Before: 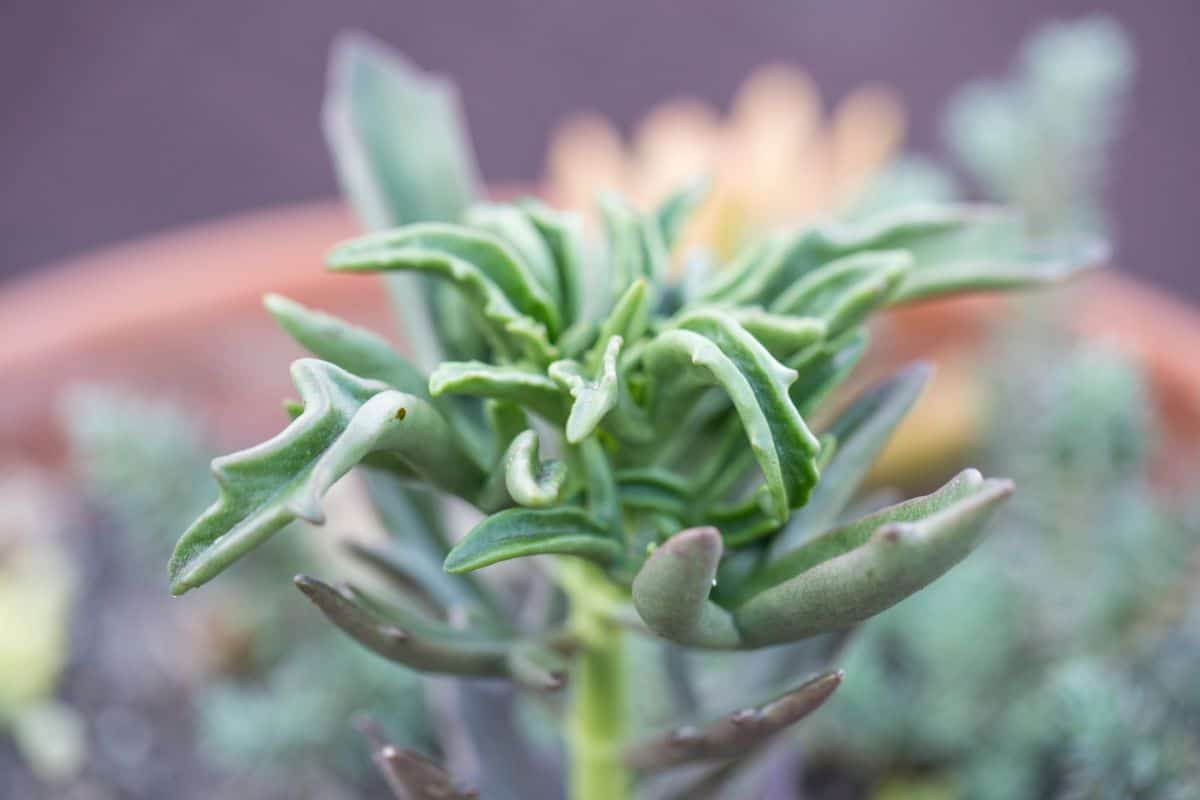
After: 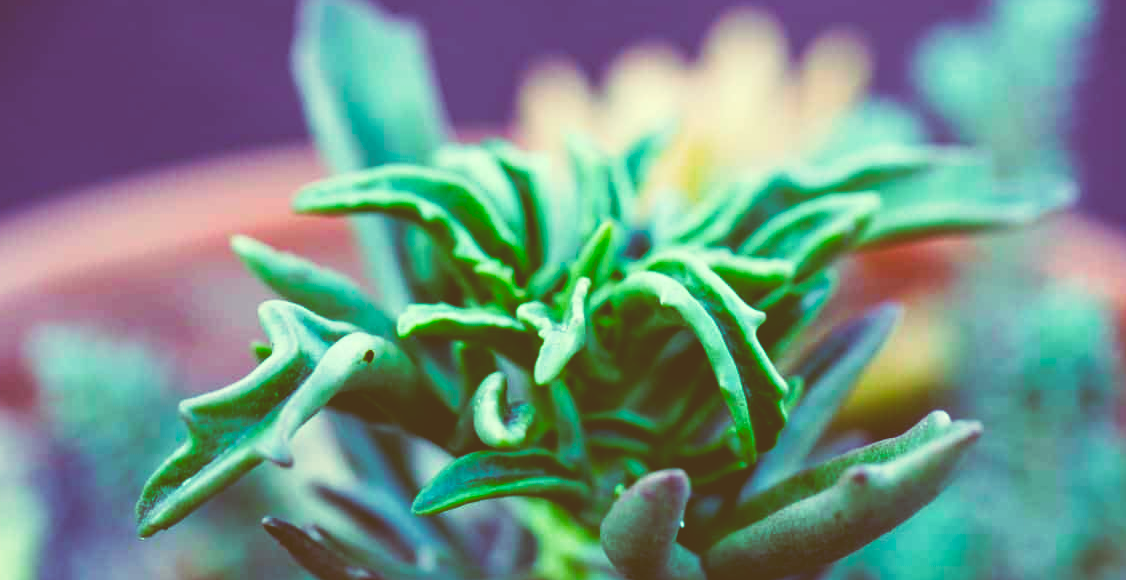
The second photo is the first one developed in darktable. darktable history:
tone curve: curves: ch0 [(0, 0) (0.003, 0.183) (0.011, 0.183) (0.025, 0.184) (0.044, 0.188) (0.069, 0.197) (0.1, 0.204) (0.136, 0.212) (0.177, 0.226) (0.224, 0.24) (0.277, 0.273) (0.335, 0.322) (0.399, 0.388) (0.468, 0.468) (0.543, 0.579) (0.623, 0.686) (0.709, 0.792) (0.801, 0.877) (0.898, 0.939) (1, 1)], preserve colors none
color correction: highlights a* -5.3, highlights b* 9.8, shadows a* 9.8, shadows b* 24.26
exposure: black level correction 0.056, compensate highlight preservation false
rgb curve: curves: ch0 [(0, 0.186) (0.314, 0.284) (0.576, 0.466) (0.805, 0.691) (0.936, 0.886)]; ch1 [(0, 0.186) (0.314, 0.284) (0.581, 0.534) (0.771, 0.746) (0.936, 0.958)]; ch2 [(0, 0.216) (0.275, 0.39) (1, 1)], mode RGB, independent channels, compensate middle gray true, preserve colors none
crop: left 2.737%, top 7.287%, right 3.421%, bottom 20.179%
color calibration: x 0.342, y 0.355, temperature 5146 K
color balance rgb: perceptual saturation grading › global saturation 20%, global vibrance 20%
